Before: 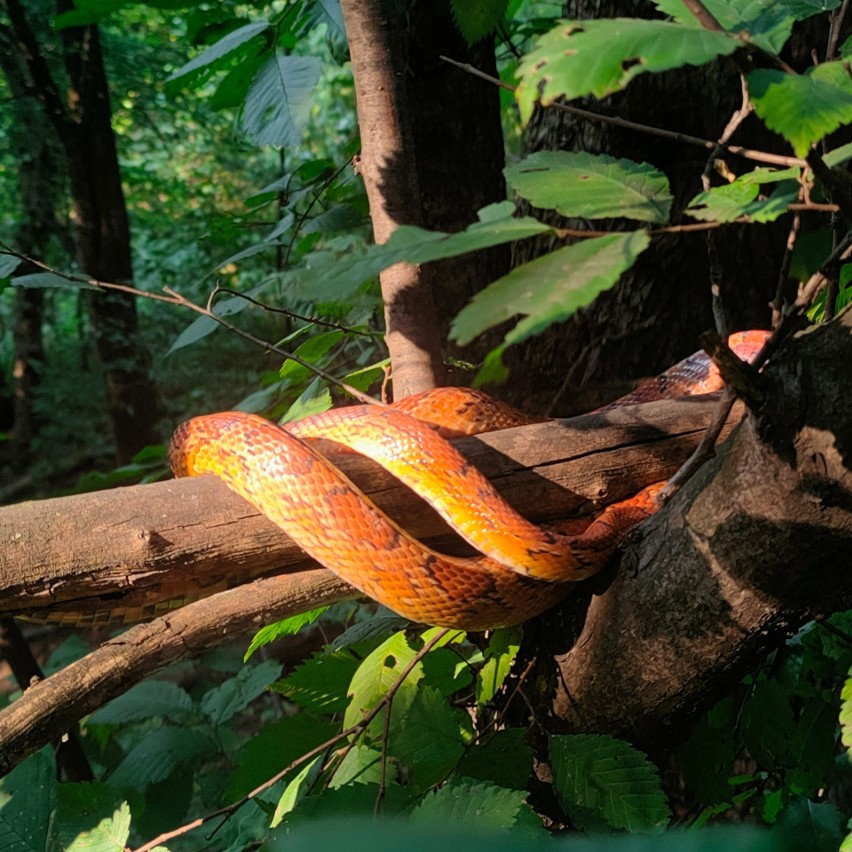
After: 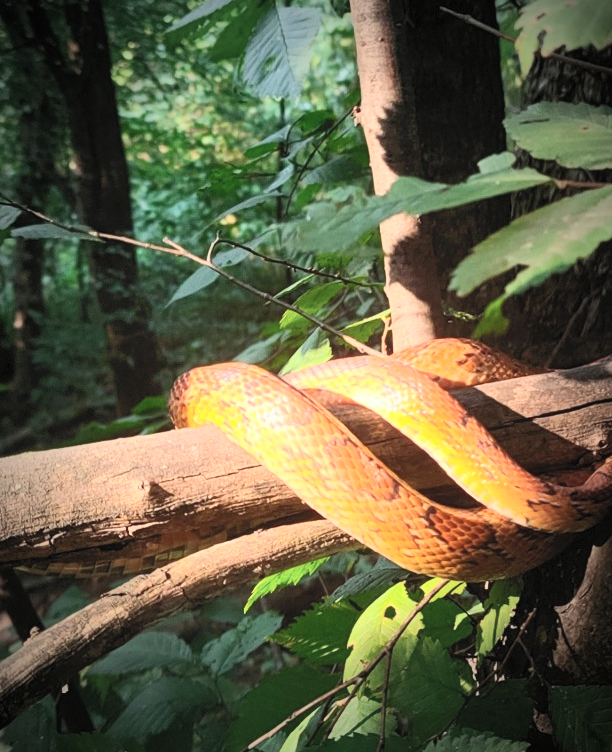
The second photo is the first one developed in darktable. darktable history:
contrast brightness saturation: contrast 0.39, brightness 0.53
vignetting: fall-off start 67.5%, fall-off radius 67.23%, brightness -0.813, automatic ratio true
crop: top 5.803%, right 27.864%, bottom 5.804%
tone equalizer: on, module defaults
